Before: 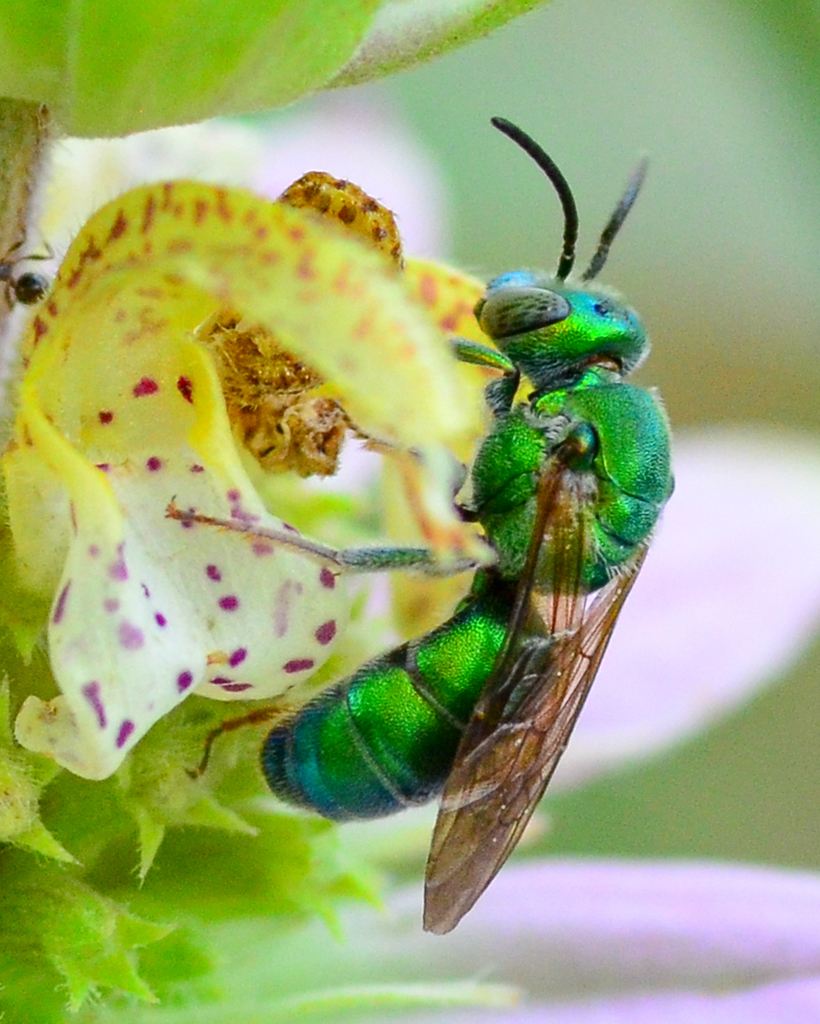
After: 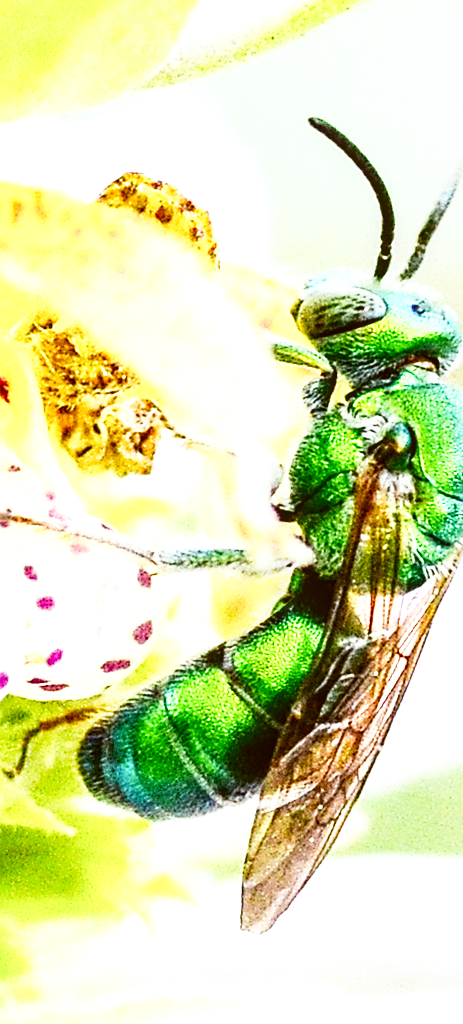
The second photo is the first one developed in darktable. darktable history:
crop and rotate: left 22.428%, right 21.07%
base curve: curves: ch0 [(0, 0) (0.005, 0.002) (0.15, 0.3) (0.4, 0.7) (0.75, 0.95) (1, 1)], preserve colors none
sharpen: on, module defaults
color correction: highlights a* -0.626, highlights b* 0.168, shadows a* 4.98, shadows b* 20.81
tone equalizer: -8 EV -1.1 EV, -7 EV -1.04 EV, -6 EV -0.881 EV, -5 EV -0.579 EV, -3 EV 0.553 EV, -2 EV 0.865 EV, -1 EV 1 EV, +0 EV 1.05 EV, edges refinement/feathering 500, mask exposure compensation -1.57 EV, preserve details no
local contrast: on, module defaults
exposure: black level correction 0, exposure 0.5 EV, compensate highlight preservation false
